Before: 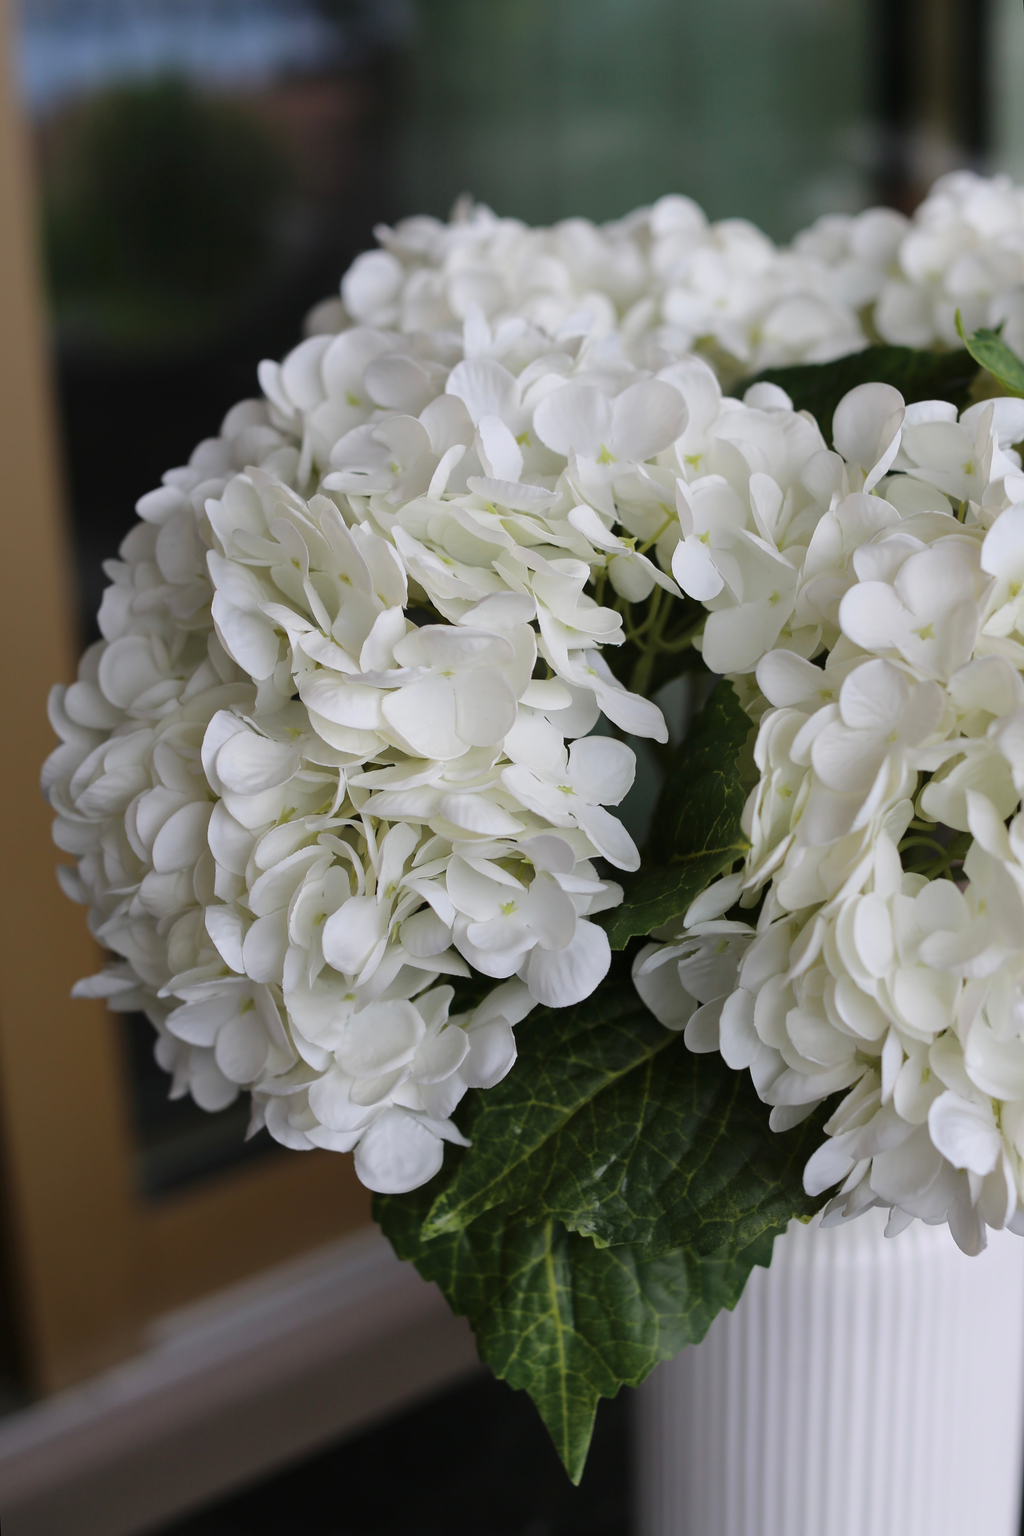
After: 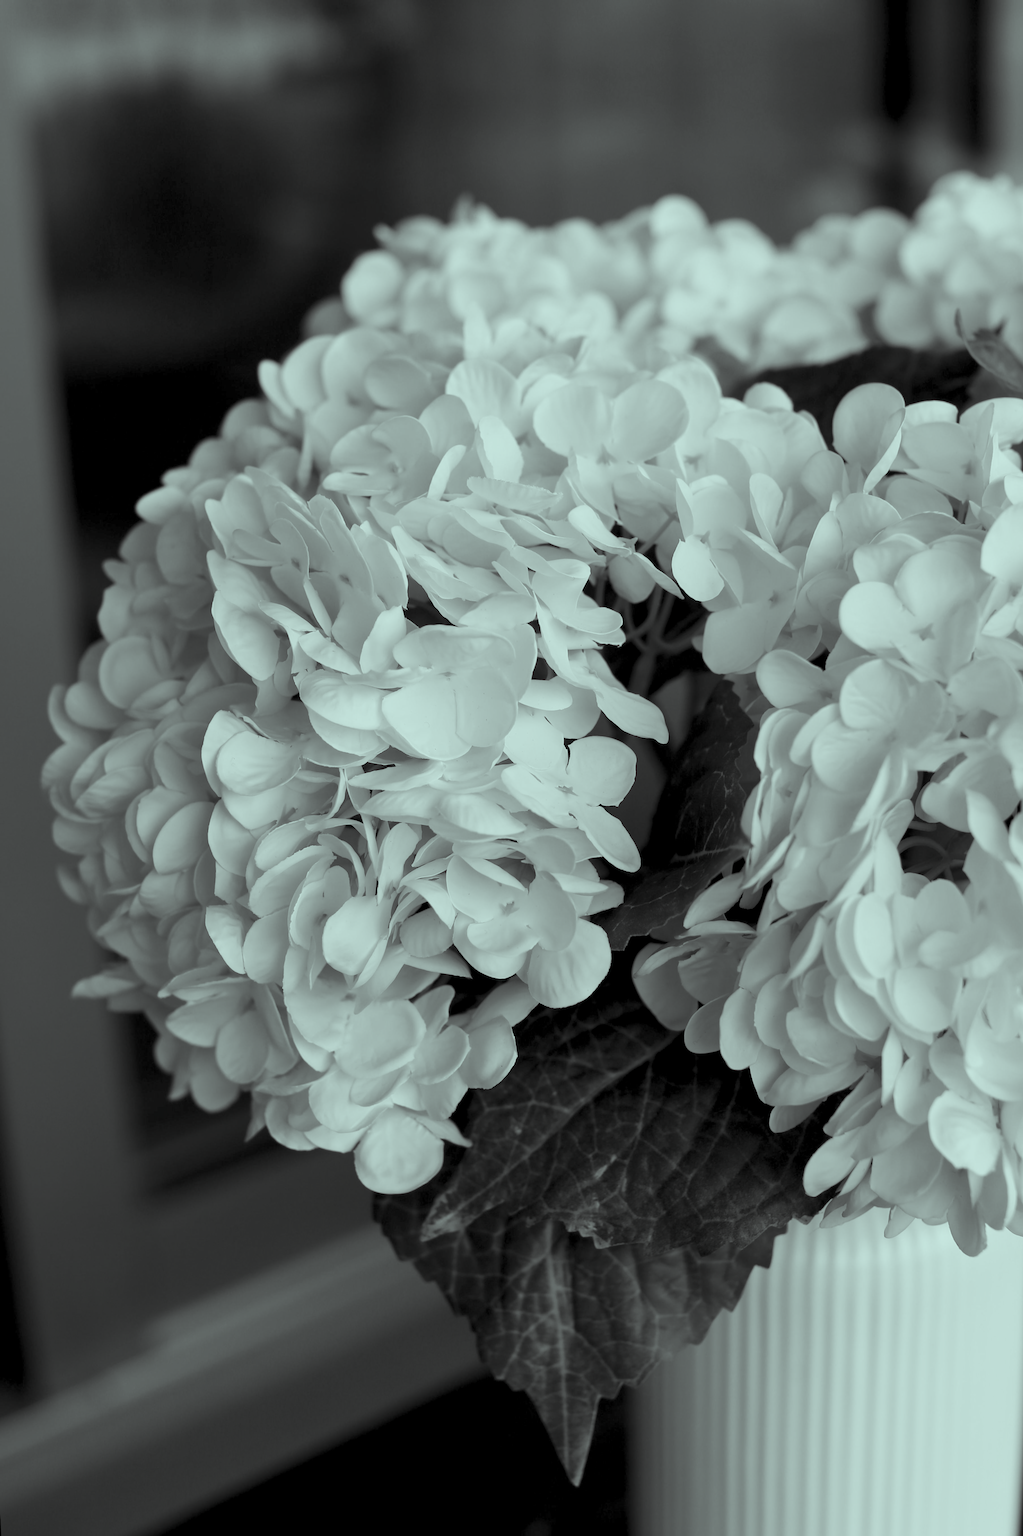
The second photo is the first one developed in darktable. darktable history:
color calibration: output gray [0.31, 0.36, 0.33, 0], gray › normalize channels true, illuminant same as pipeline (D50), adaptation XYZ, x 0.346, y 0.358, temperature 5018.94 K, gamut compression 0.013
color balance rgb: highlights gain › luminance 20.096%, highlights gain › chroma 2.726%, highlights gain › hue 170.88°, global offset › luminance -0.493%, perceptual saturation grading › global saturation 31.162%, perceptual brilliance grading › global brilliance 14.32%, perceptual brilliance grading › shadows -35.544%, contrast -29.631%
exposure: exposure -0.026 EV, compensate highlight preservation false
tone equalizer: on, module defaults
